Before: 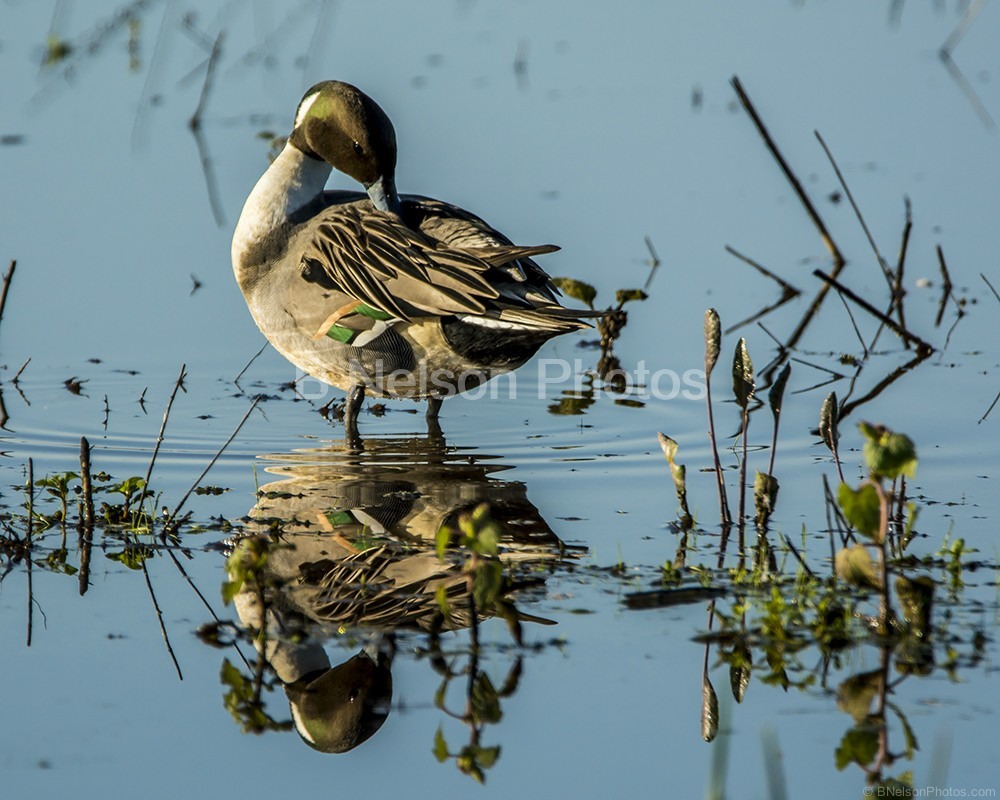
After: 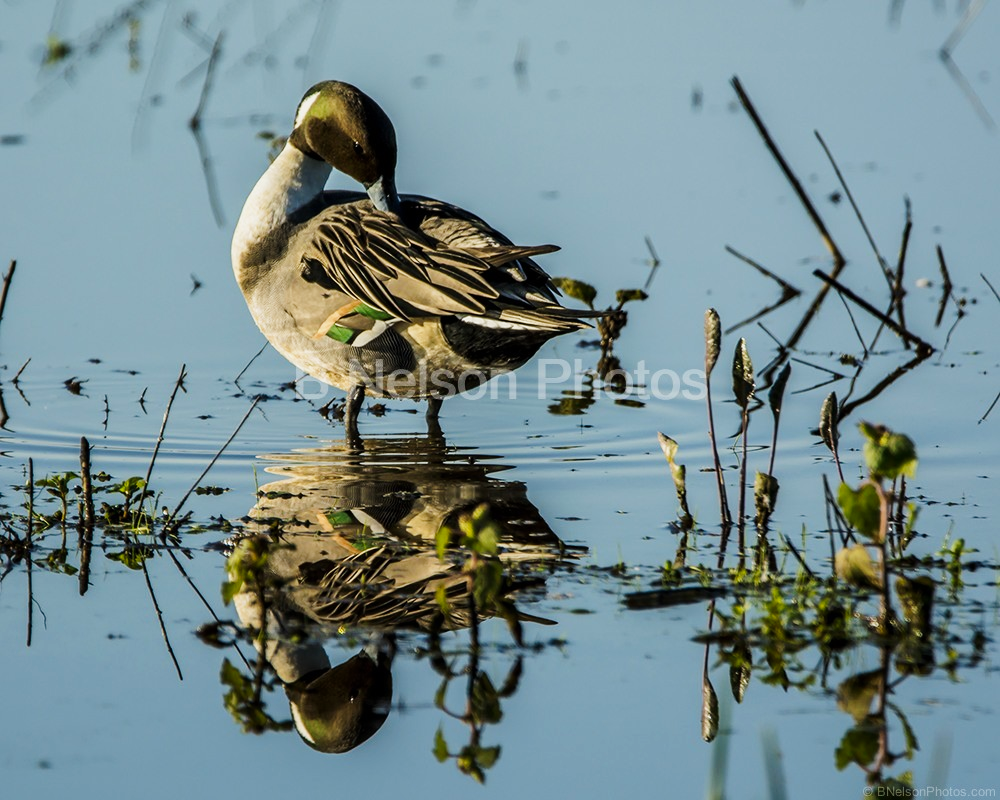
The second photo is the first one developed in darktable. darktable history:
tone curve: curves: ch0 [(0, 0) (0.087, 0.054) (0.281, 0.245) (0.506, 0.526) (0.8, 0.824) (0.994, 0.955)]; ch1 [(0, 0) (0.27, 0.195) (0.406, 0.435) (0.452, 0.474) (0.495, 0.5) (0.514, 0.508) (0.563, 0.584) (0.654, 0.689) (1, 1)]; ch2 [(0, 0) (0.269, 0.299) (0.459, 0.441) (0.498, 0.499) (0.523, 0.52) (0.551, 0.549) (0.633, 0.625) (0.659, 0.681) (0.718, 0.764) (1, 1)], preserve colors none
